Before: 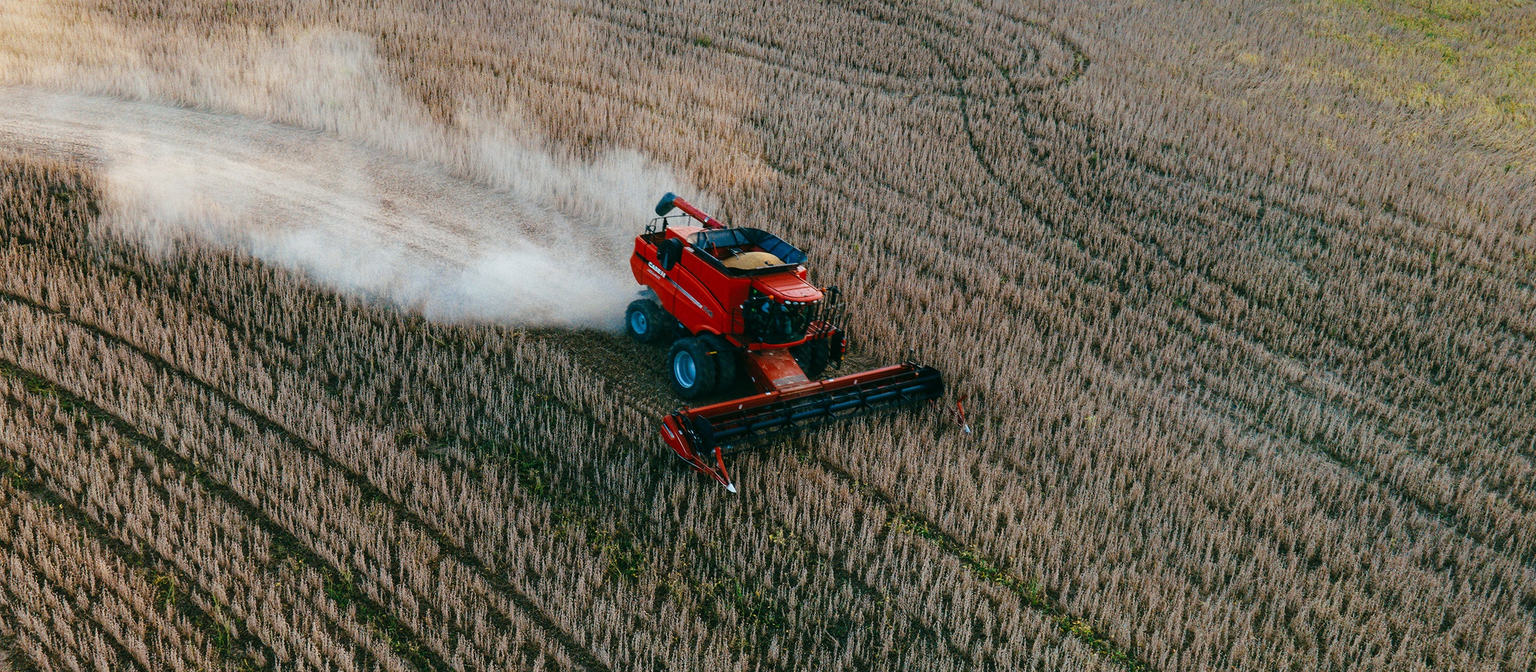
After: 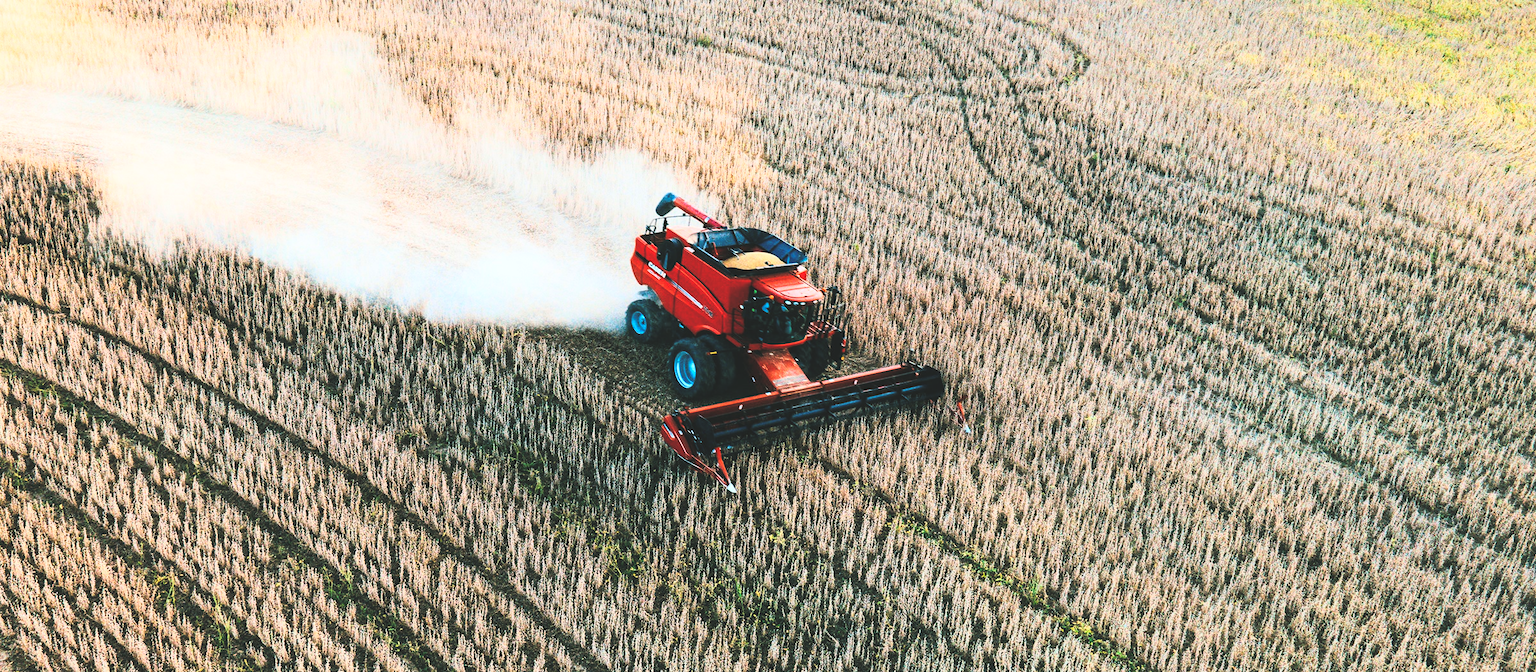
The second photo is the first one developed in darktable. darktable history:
color balance rgb: linear chroma grading › shadows 32%, linear chroma grading › global chroma -2%, linear chroma grading › mid-tones 4%, perceptual saturation grading › global saturation -2%, perceptual saturation grading › highlights -8%, perceptual saturation grading › mid-tones 8%, perceptual saturation grading › shadows 4%, perceptual brilliance grading › highlights 8%, perceptual brilliance grading › mid-tones 4%, perceptual brilliance grading › shadows 2%, global vibrance 16%, saturation formula JzAzBz (2021)
exposure: black level correction -0.028, compensate highlight preservation false
rgb curve: curves: ch0 [(0, 0) (0.21, 0.15) (0.24, 0.21) (0.5, 0.75) (0.75, 0.96) (0.89, 0.99) (1, 1)]; ch1 [(0, 0.02) (0.21, 0.13) (0.25, 0.2) (0.5, 0.67) (0.75, 0.9) (0.89, 0.97) (1, 1)]; ch2 [(0, 0.02) (0.21, 0.13) (0.25, 0.2) (0.5, 0.67) (0.75, 0.9) (0.89, 0.97) (1, 1)], compensate middle gray true
